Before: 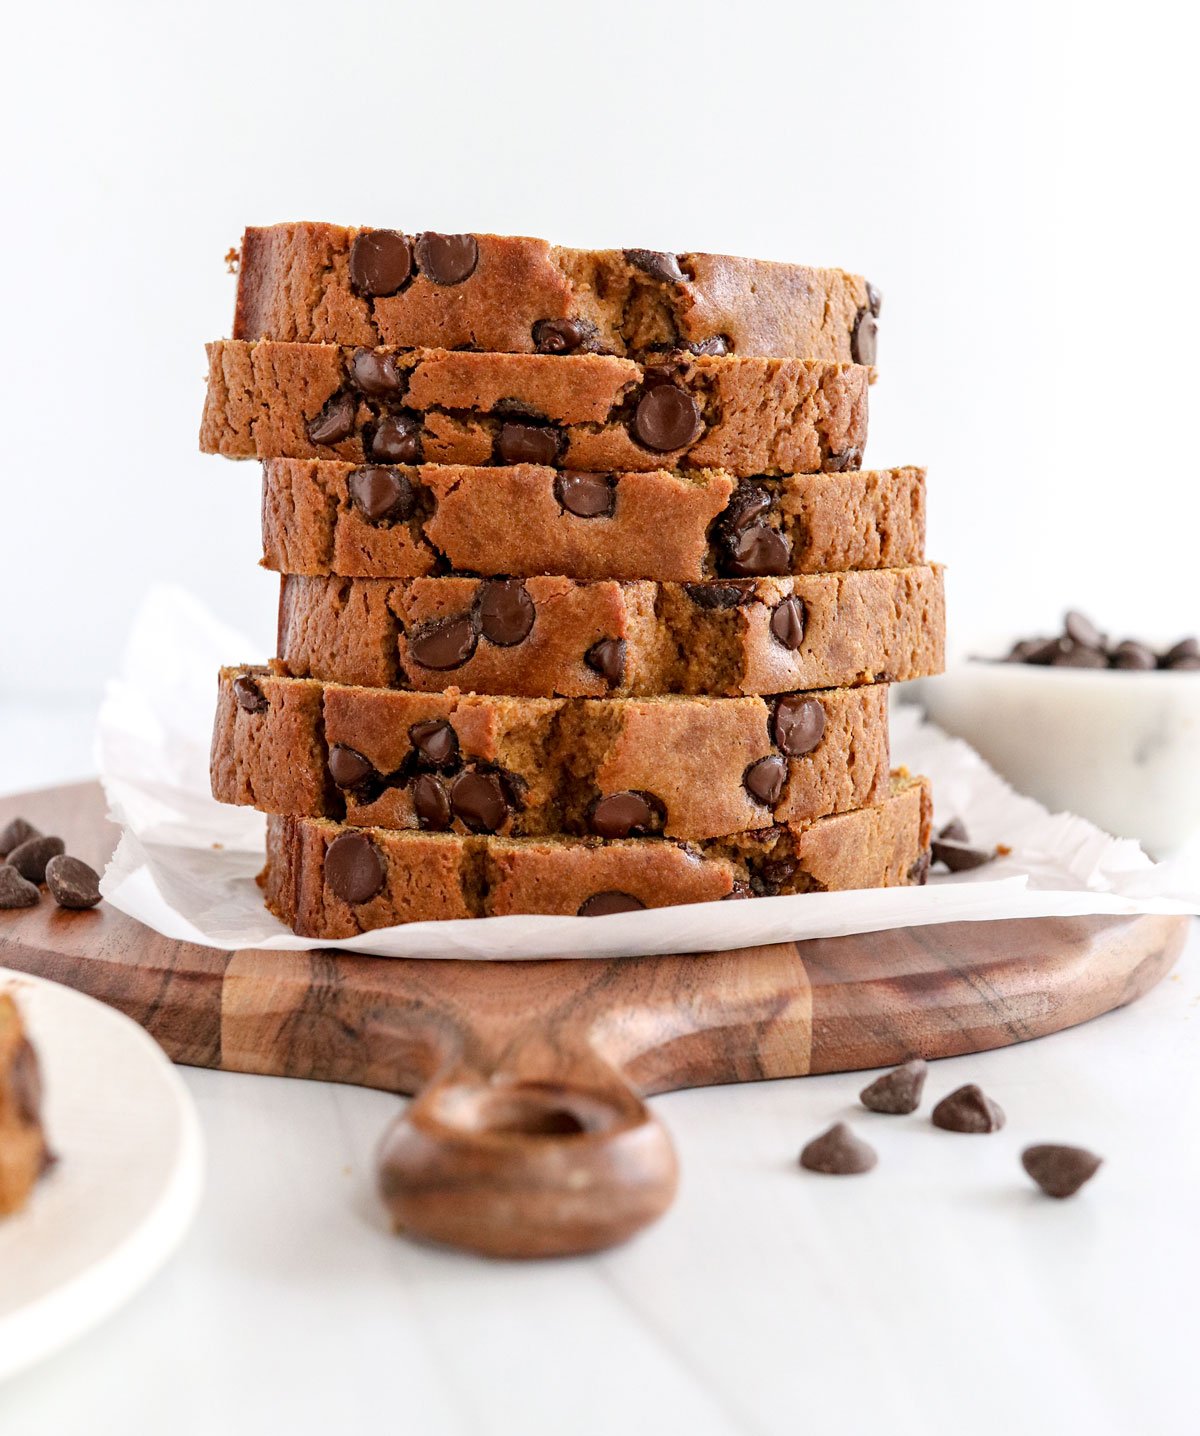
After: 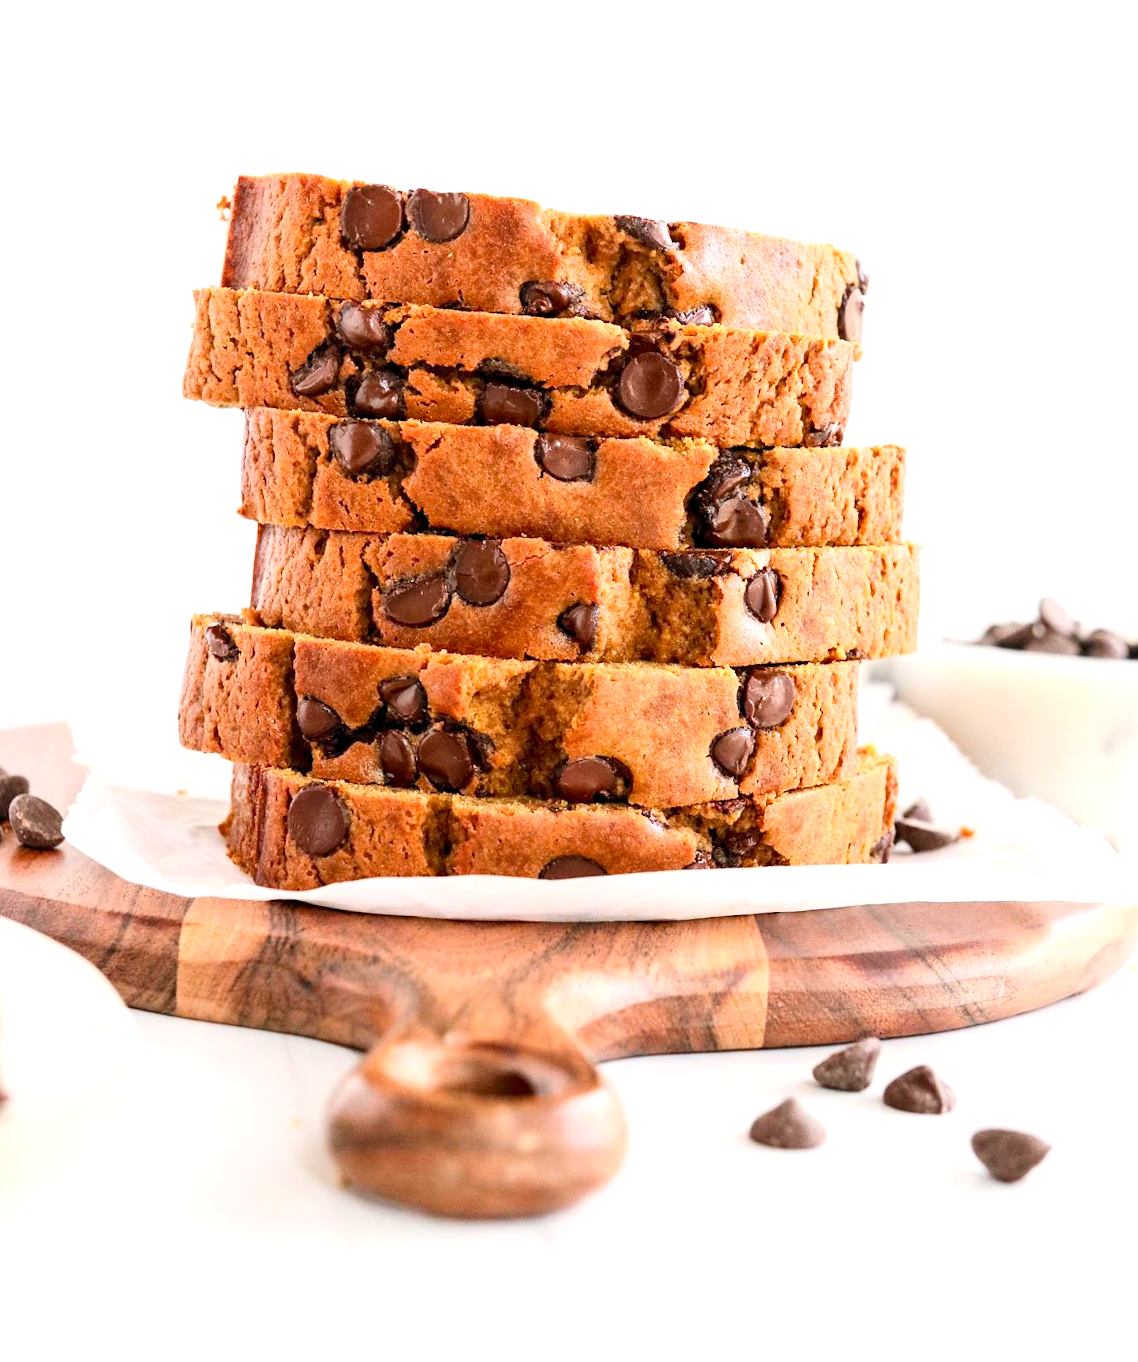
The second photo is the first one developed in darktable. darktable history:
contrast brightness saturation: contrast 0.199, brightness 0.158, saturation 0.215
levels: white 99.92%
exposure: black level correction 0.001, exposure 0.499 EV, compensate highlight preservation false
crop and rotate: angle -2.63°
